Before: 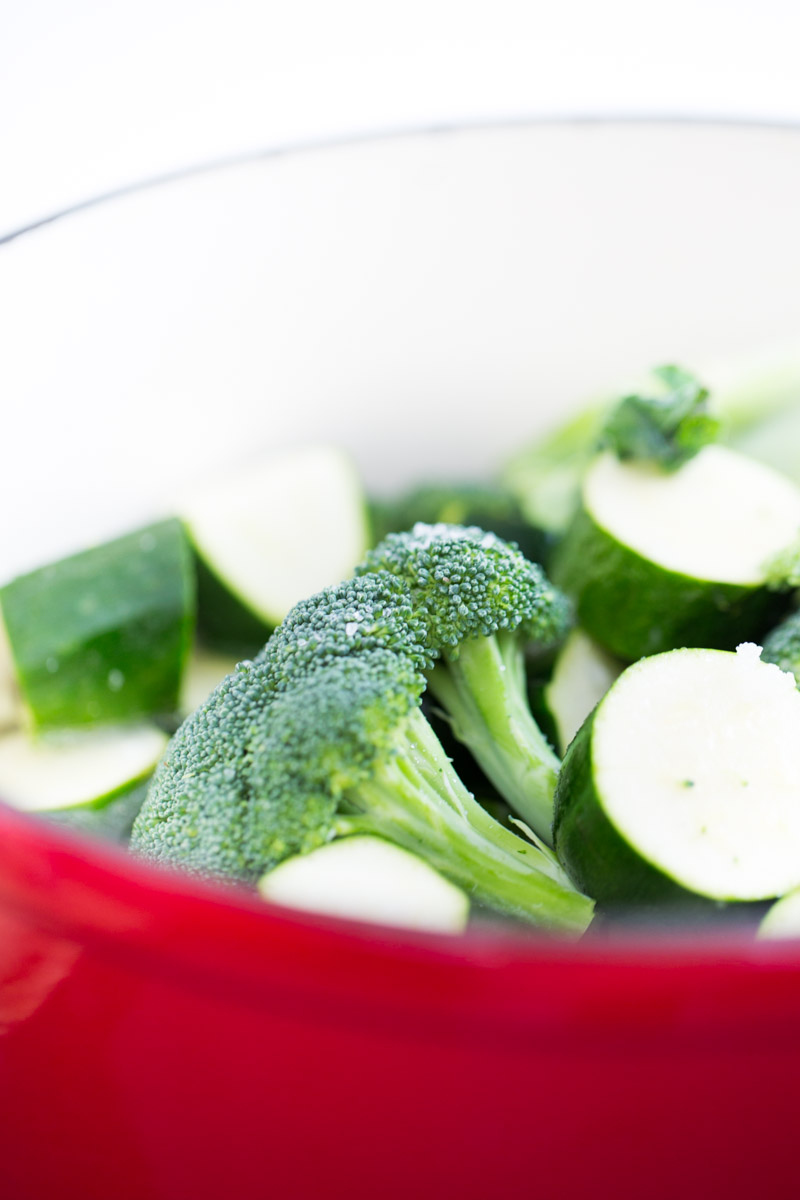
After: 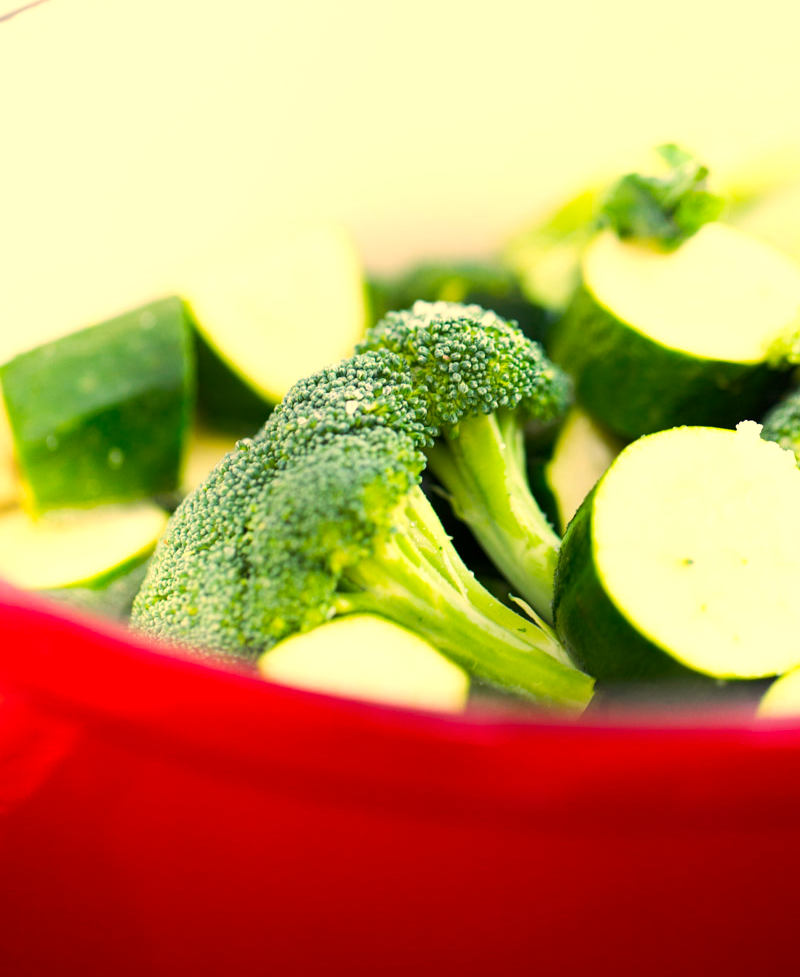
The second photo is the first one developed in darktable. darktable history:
white balance: red 1.138, green 0.996, blue 0.812
tone equalizer: -8 EV -0.001 EV, -7 EV 0.001 EV, -6 EV -0.002 EV, -5 EV -0.003 EV, -4 EV -0.062 EV, -3 EV -0.222 EV, -2 EV -0.267 EV, -1 EV 0.105 EV, +0 EV 0.303 EV
crop and rotate: top 18.507%
color balance rgb: perceptual saturation grading › global saturation 30%, global vibrance 20%
